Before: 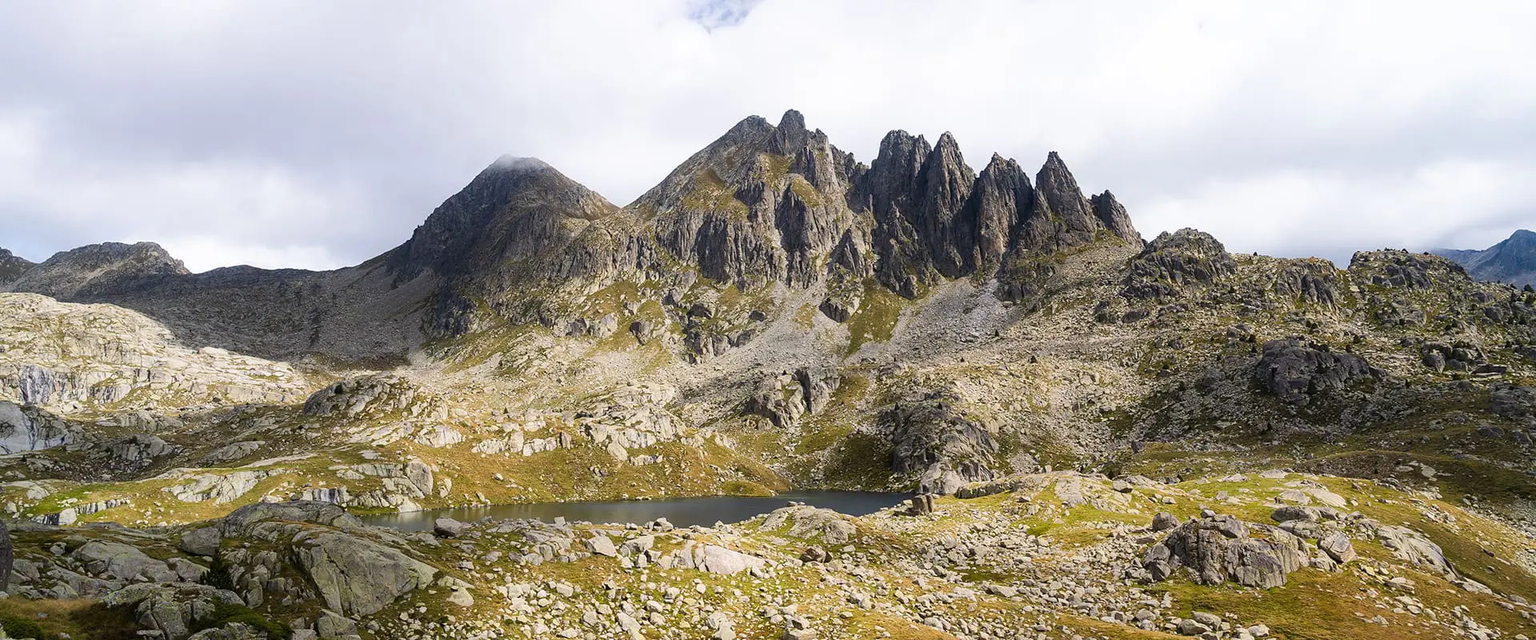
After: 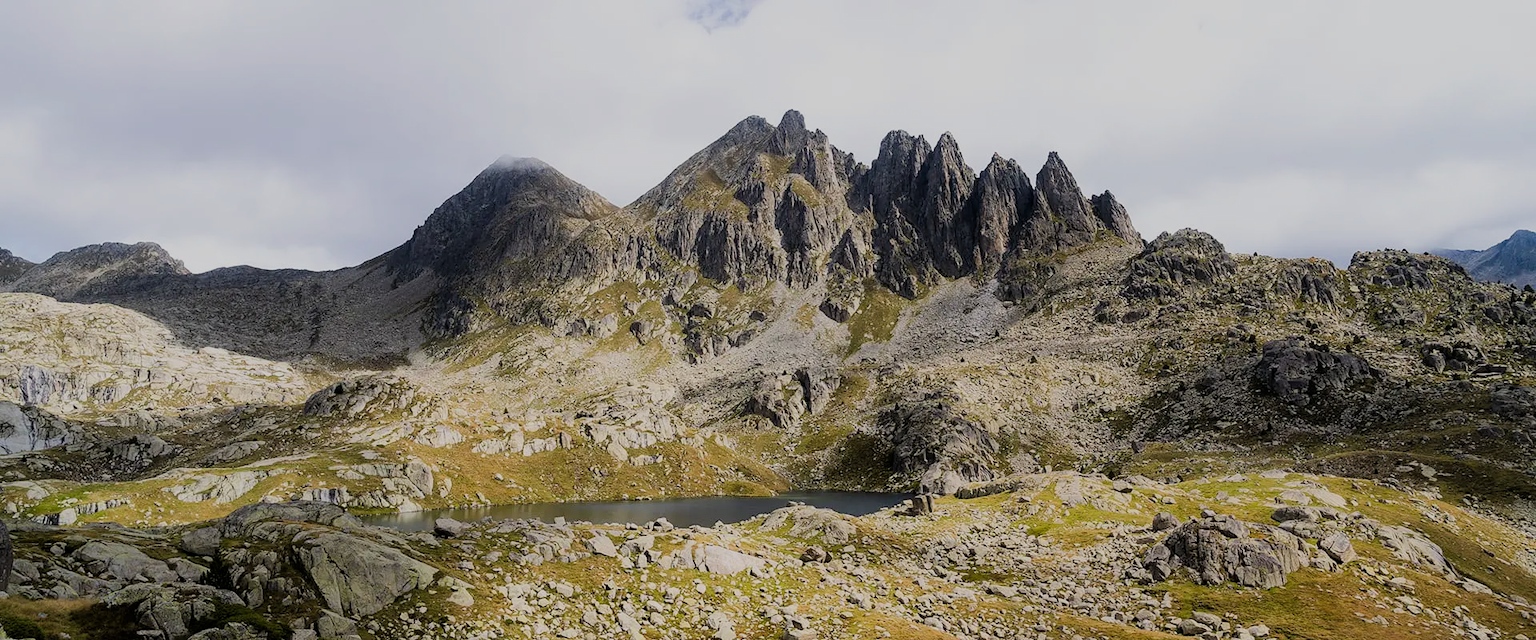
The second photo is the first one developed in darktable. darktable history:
filmic rgb: black relative exposure -7.65 EV, white relative exposure 4.56 EV, threshold 2.94 EV, hardness 3.61, iterations of high-quality reconstruction 10, enable highlight reconstruction true
exposure: exposure -0.183 EV, compensate exposure bias true, compensate highlight preservation false
tone equalizer: on, module defaults
